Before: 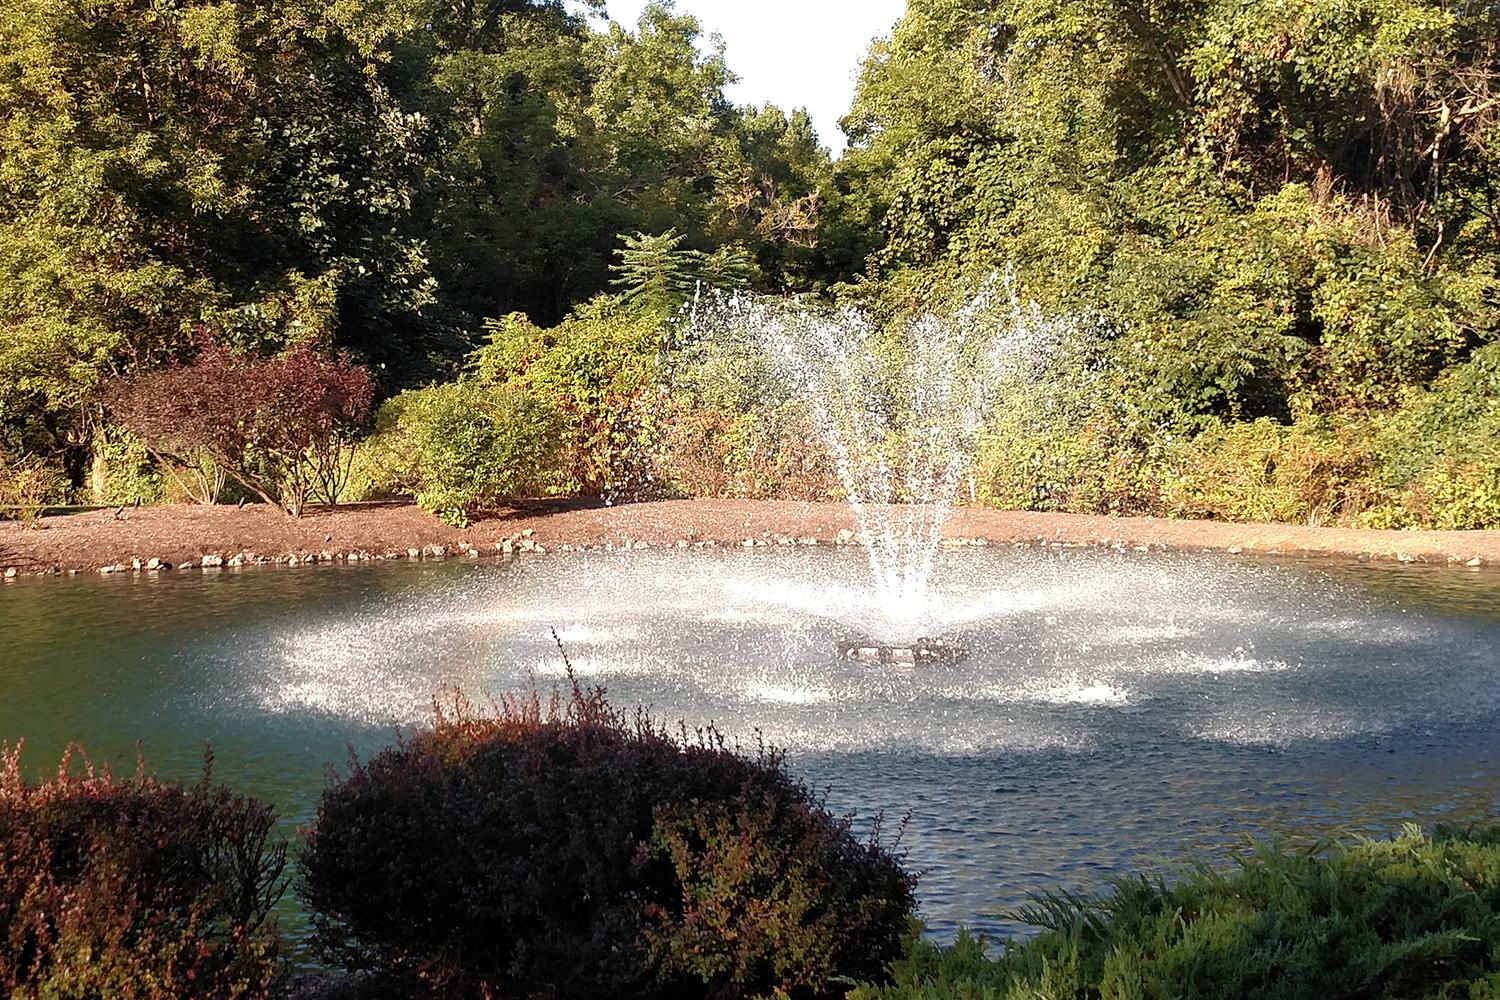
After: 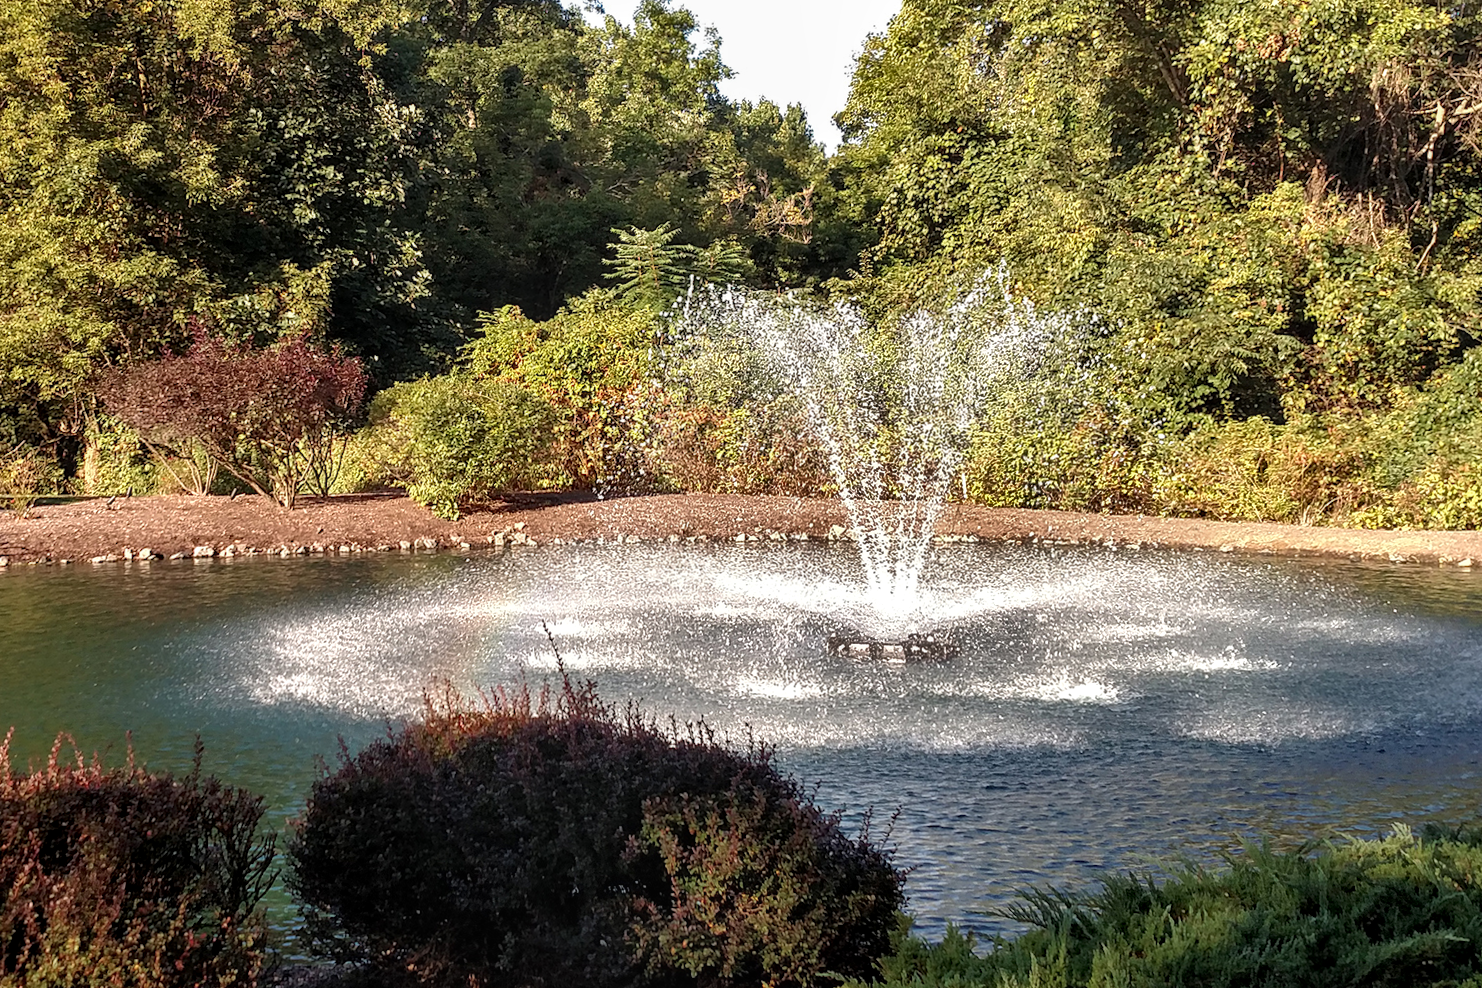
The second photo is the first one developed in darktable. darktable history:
local contrast: on, module defaults
crop and rotate: angle -0.443°
shadows and highlights: shadows 20.88, highlights -82.58, soften with gaussian
